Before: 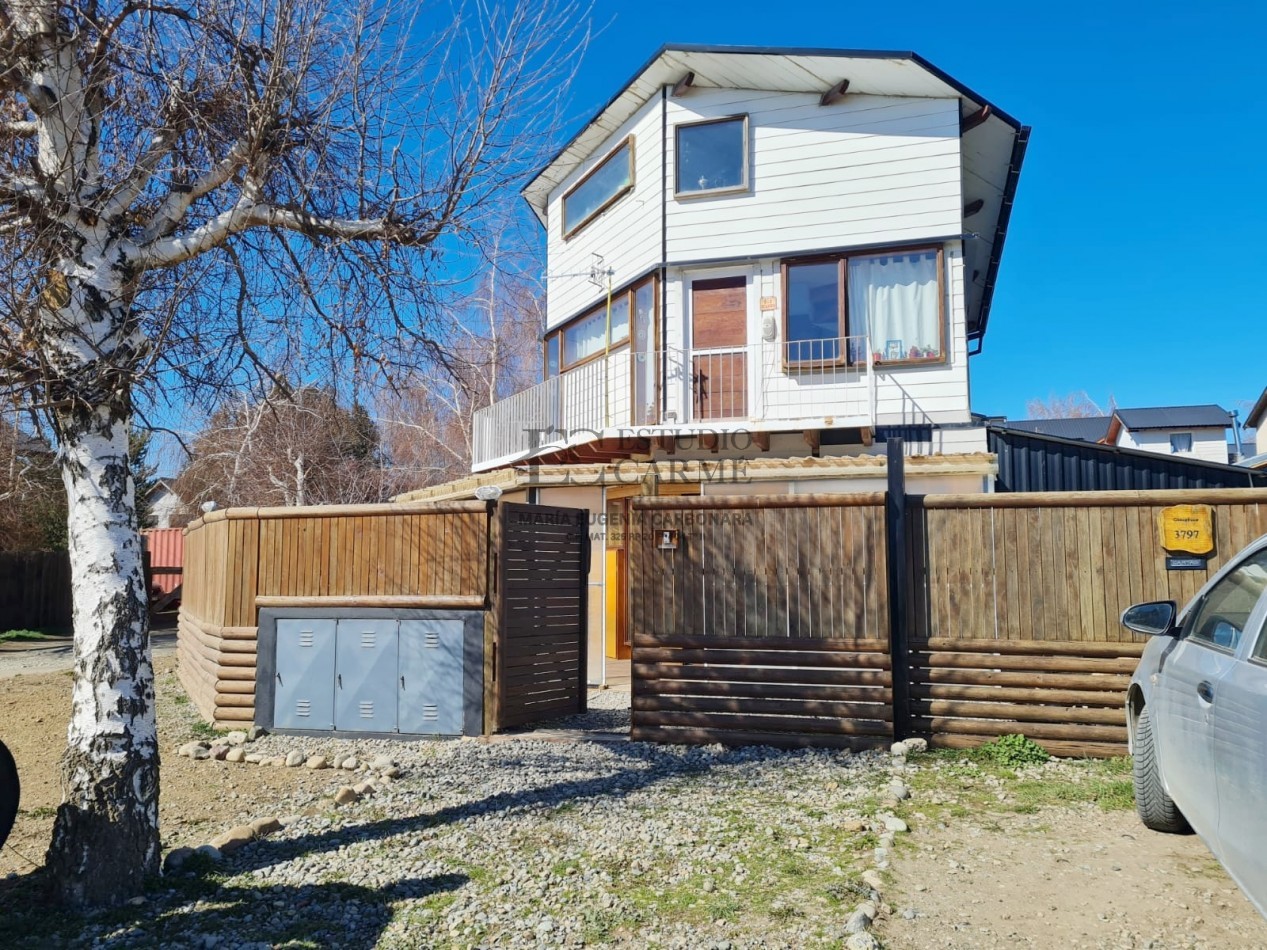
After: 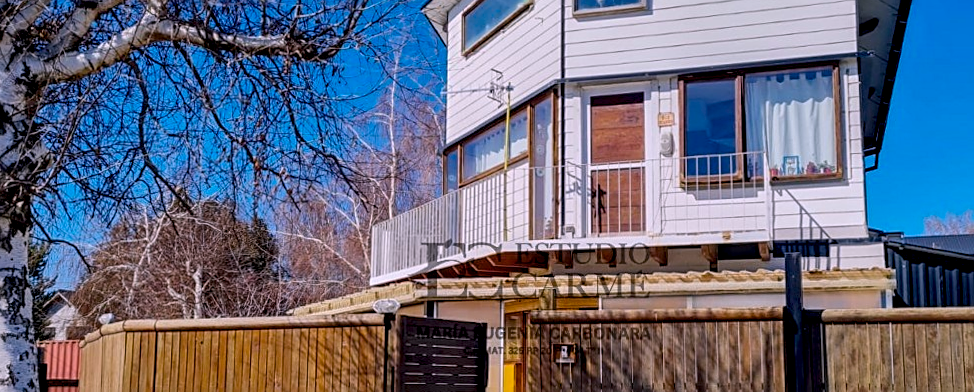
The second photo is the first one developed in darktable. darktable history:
crop: left 7.036%, top 18.398%, right 14.379%, bottom 40.043%
exposure: black level correction 0.009, exposure -0.637 EV, compensate highlight preservation false
local contrast: detail 150%
shadows and highlights: radius 337.17, shadows 29.01, soften with gaussian
color balance rgb: perceptual saturation grading › global saturation 30%, global vibrance 20%
rotate and perspective: rotation 0.226°, lens shift (vertical) -0.042, crop left 0.023, crop right 0.982, crop top 0.006, crop bottom 0.994
sharpen: on, module defaults
white balance: red 1.05, blue 1.072
